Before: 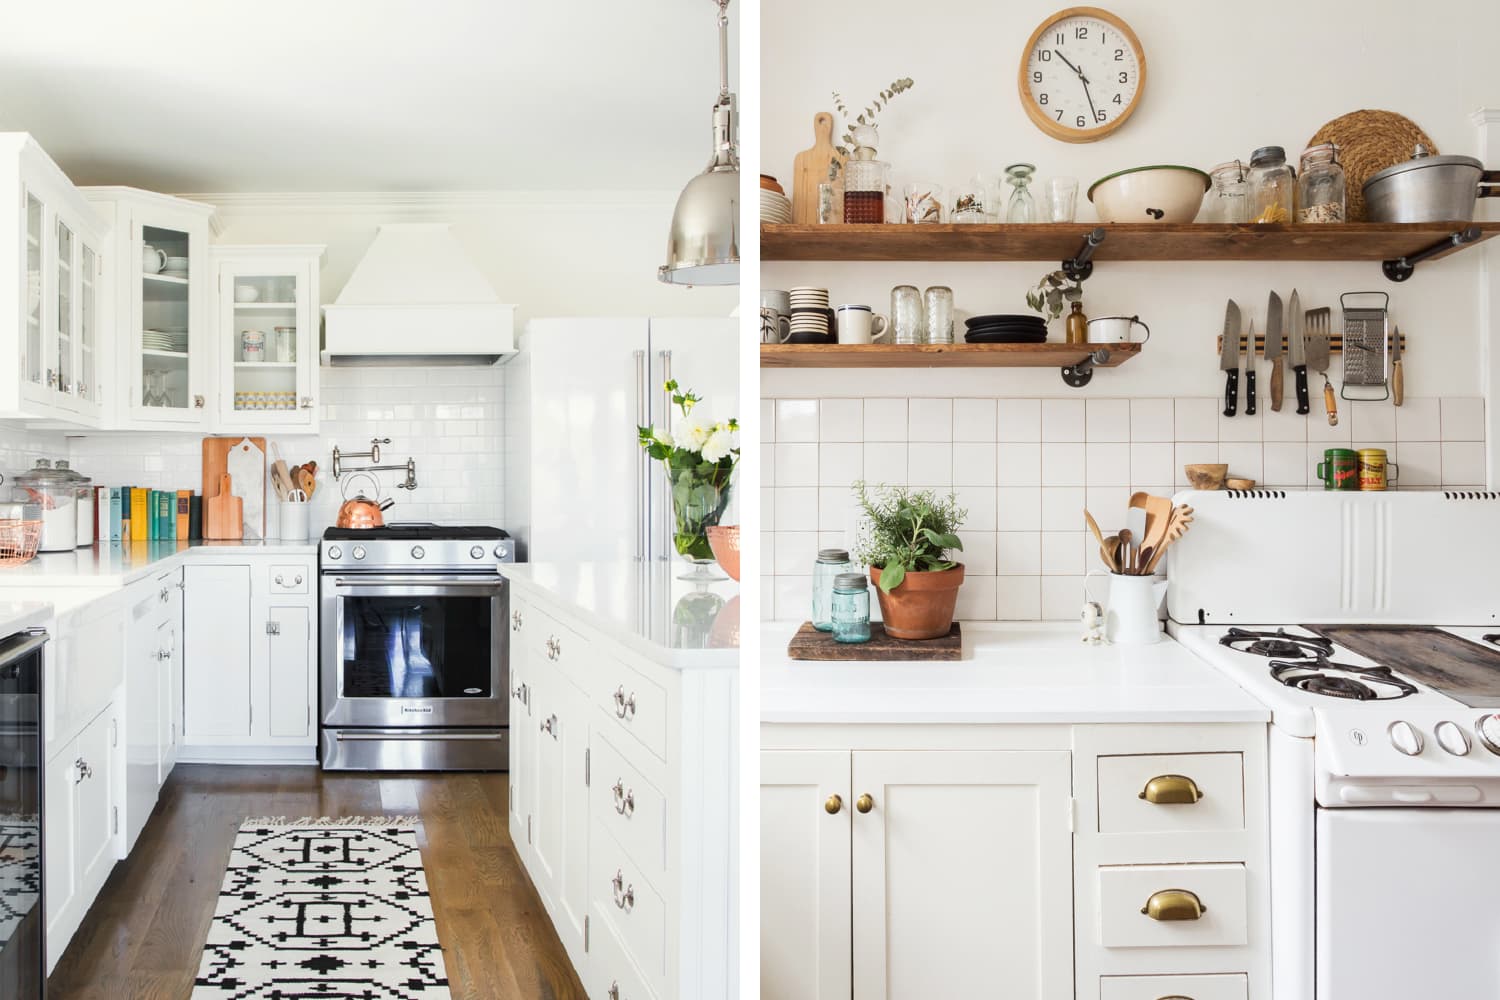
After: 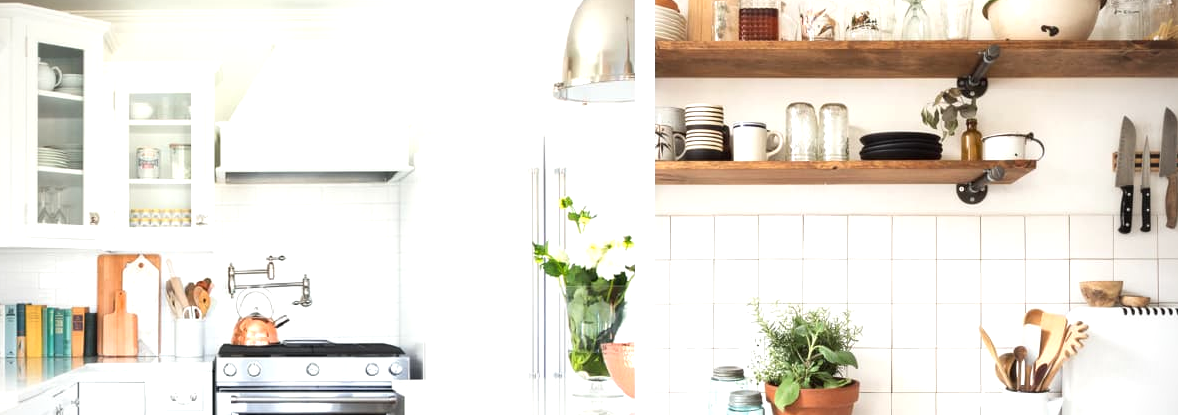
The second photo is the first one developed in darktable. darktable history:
crop: left 7.036%, top 18.398%, right 14.379%, bottom 40.043%
exposure: exposure 0.64 EV, compensate highlight preservation false
vignetting: unbound false
